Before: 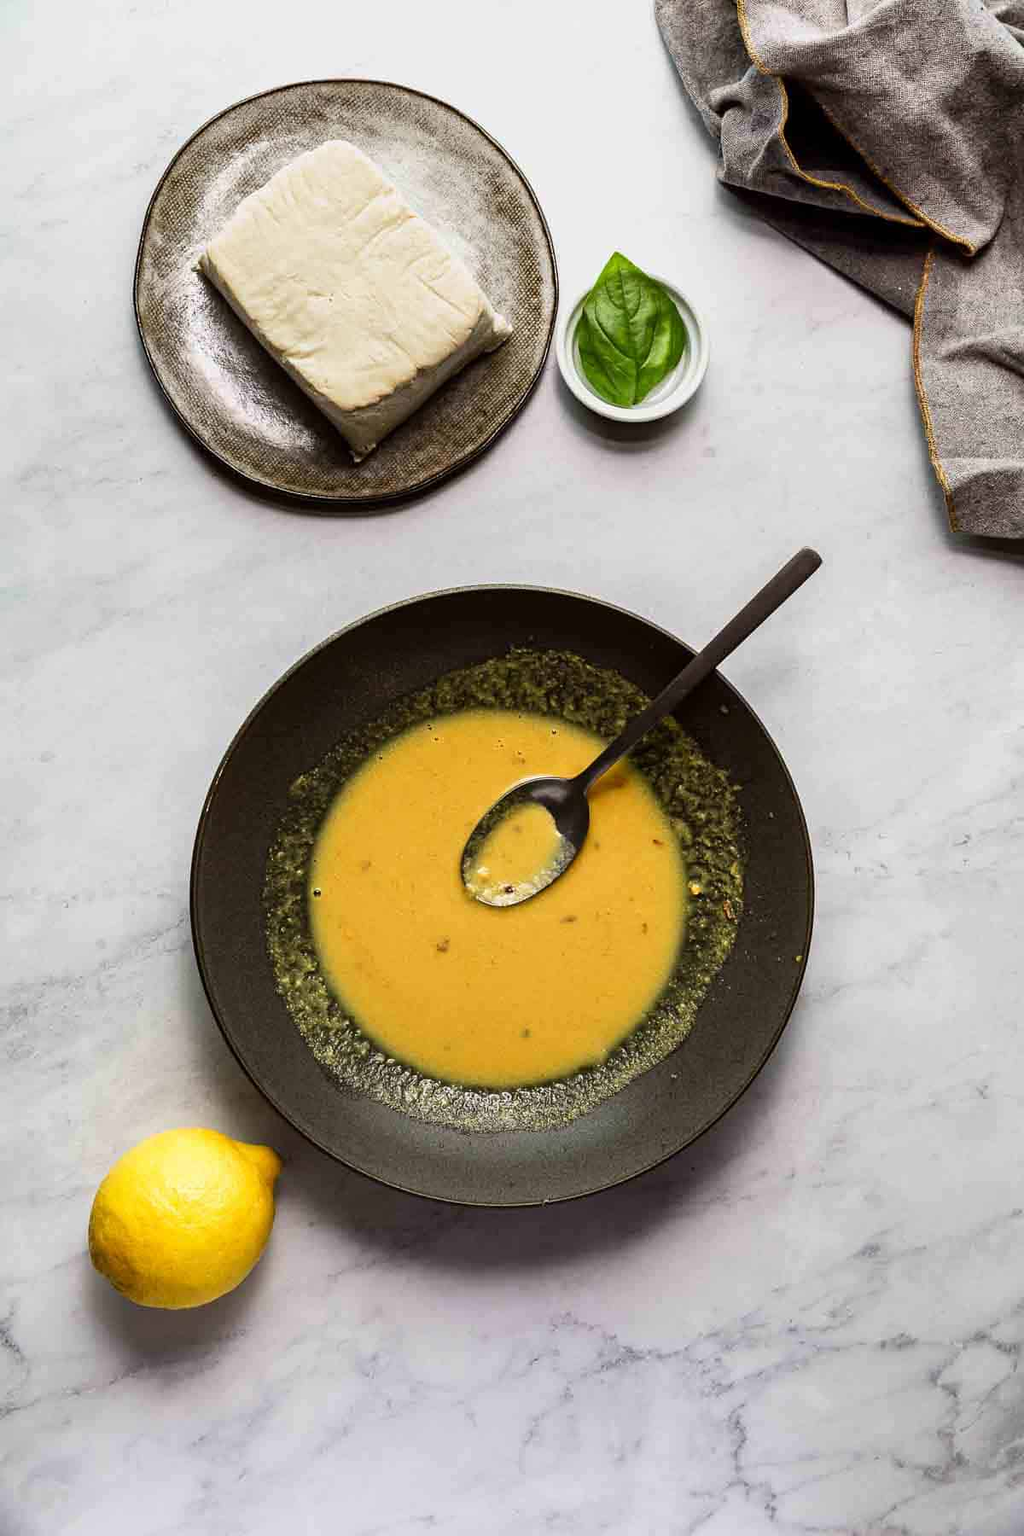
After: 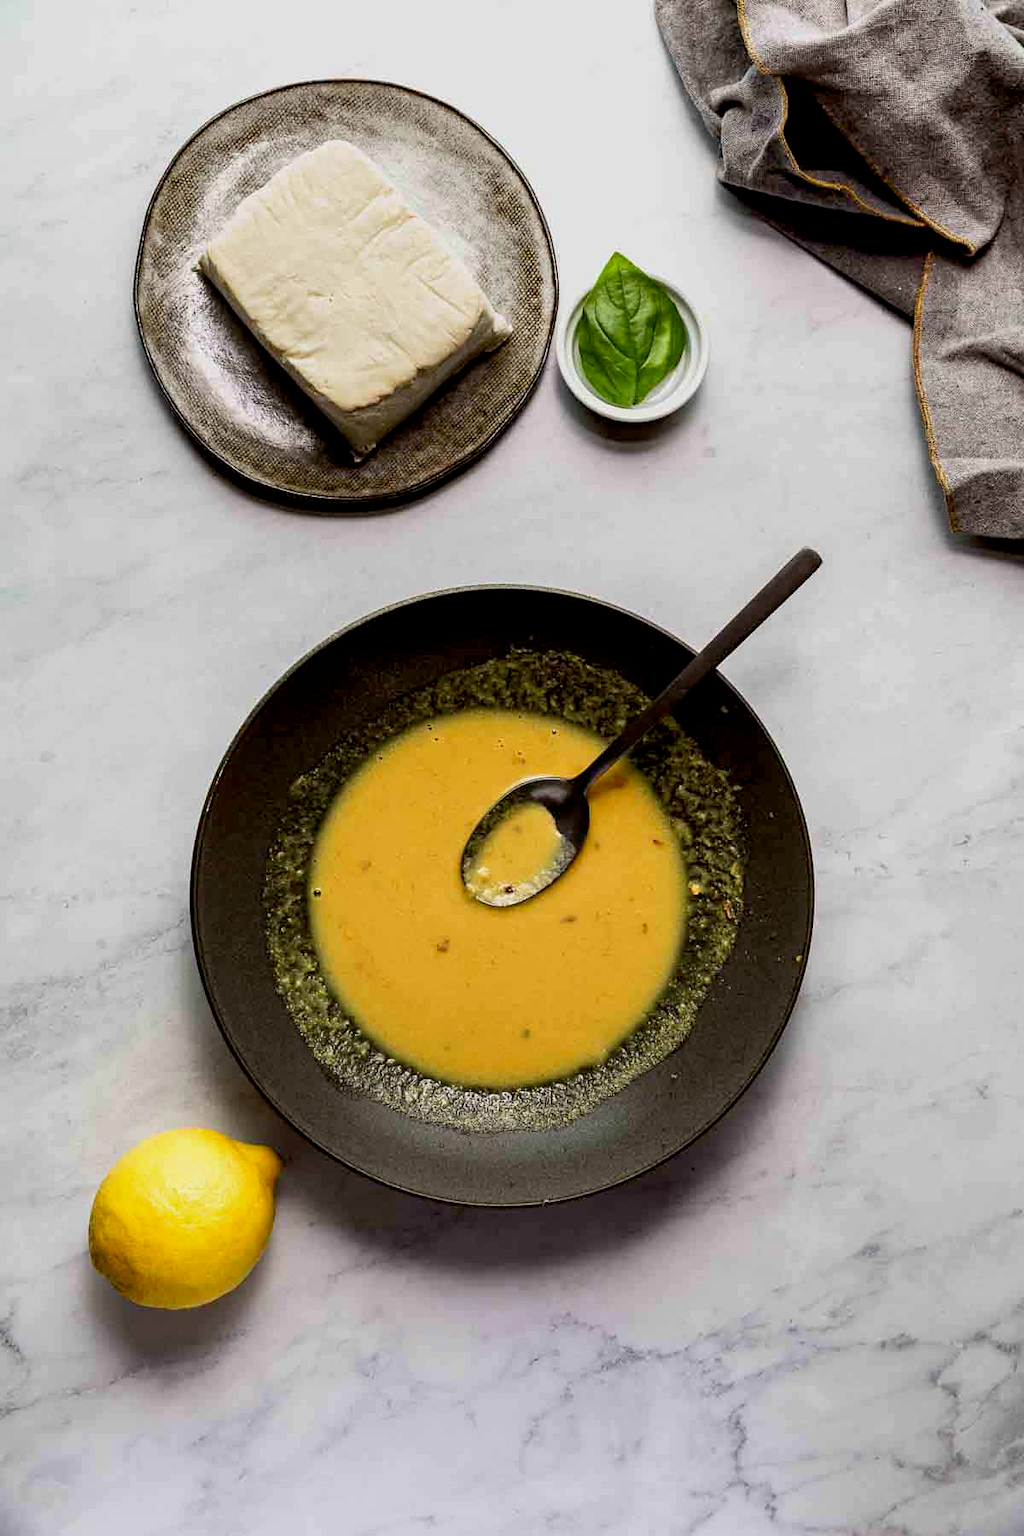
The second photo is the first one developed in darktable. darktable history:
exposure: black level correction 0.009, exposure -0.158 EV, compensate highlight preservation false
